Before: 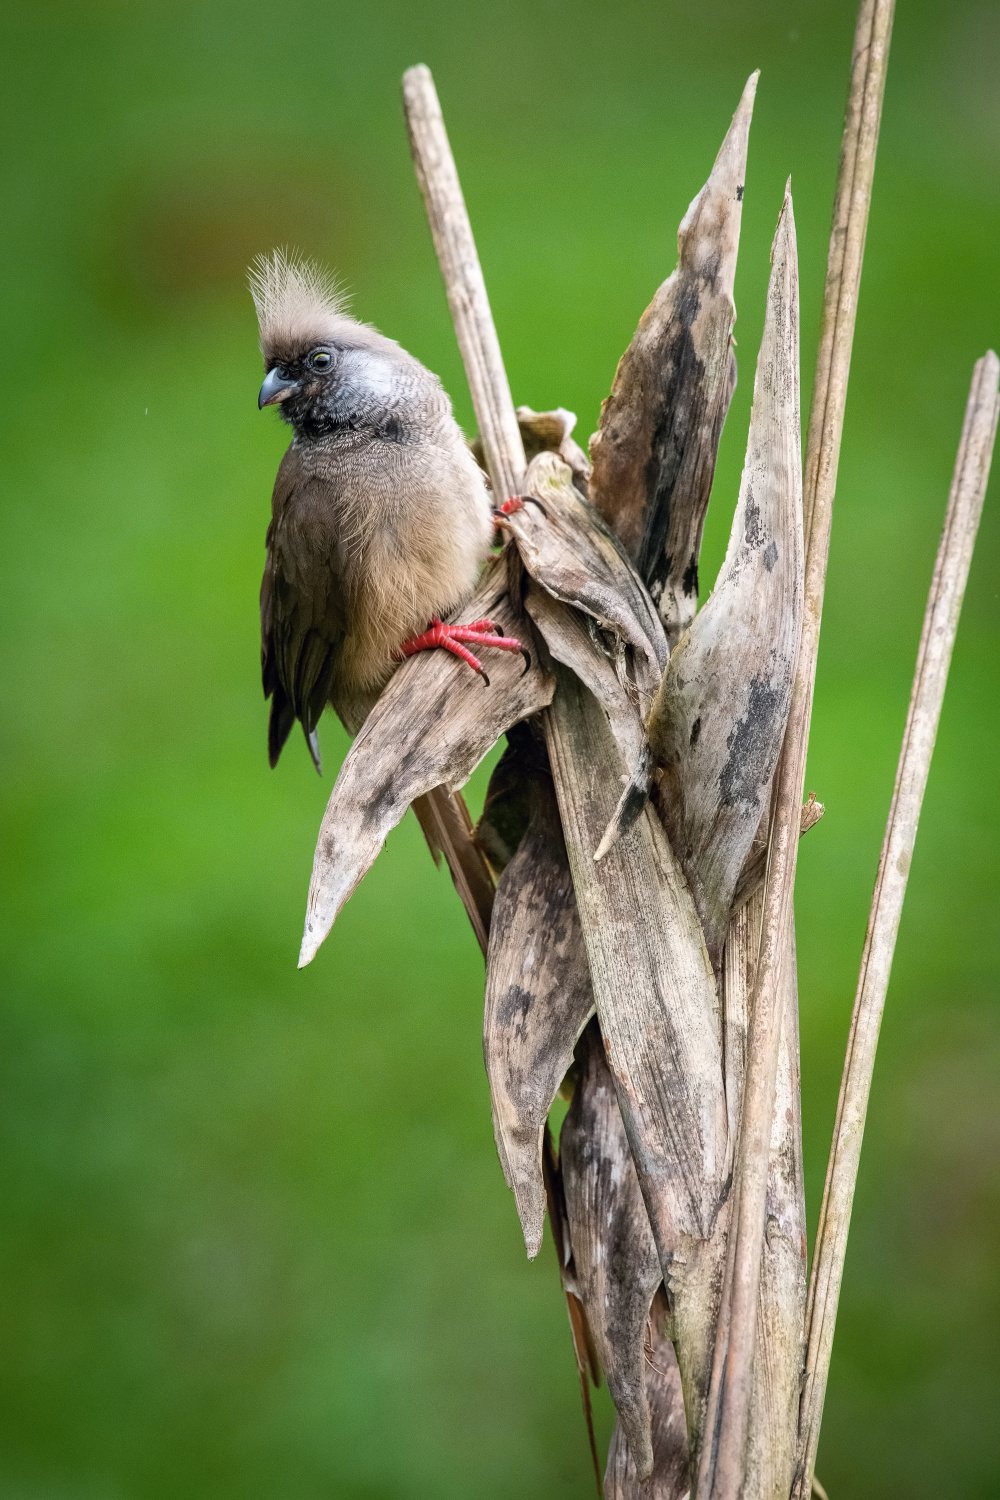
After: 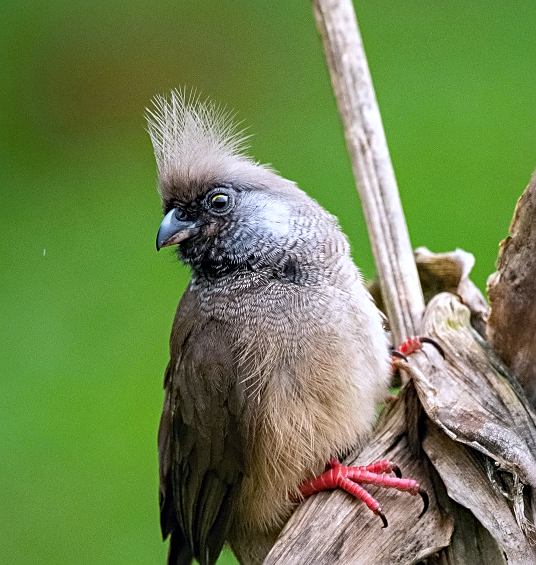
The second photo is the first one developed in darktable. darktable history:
crop: left 10.209%, top 10.619%, right 36.145%, bottom 51.658%
exposure: compensate highlight preservation false
color calibration: illuminant as shot in camera, x 0.358, y 0.373, temperature 4628.91 K
haze removal: compatibility mode true
sharpen: on, module defaults
